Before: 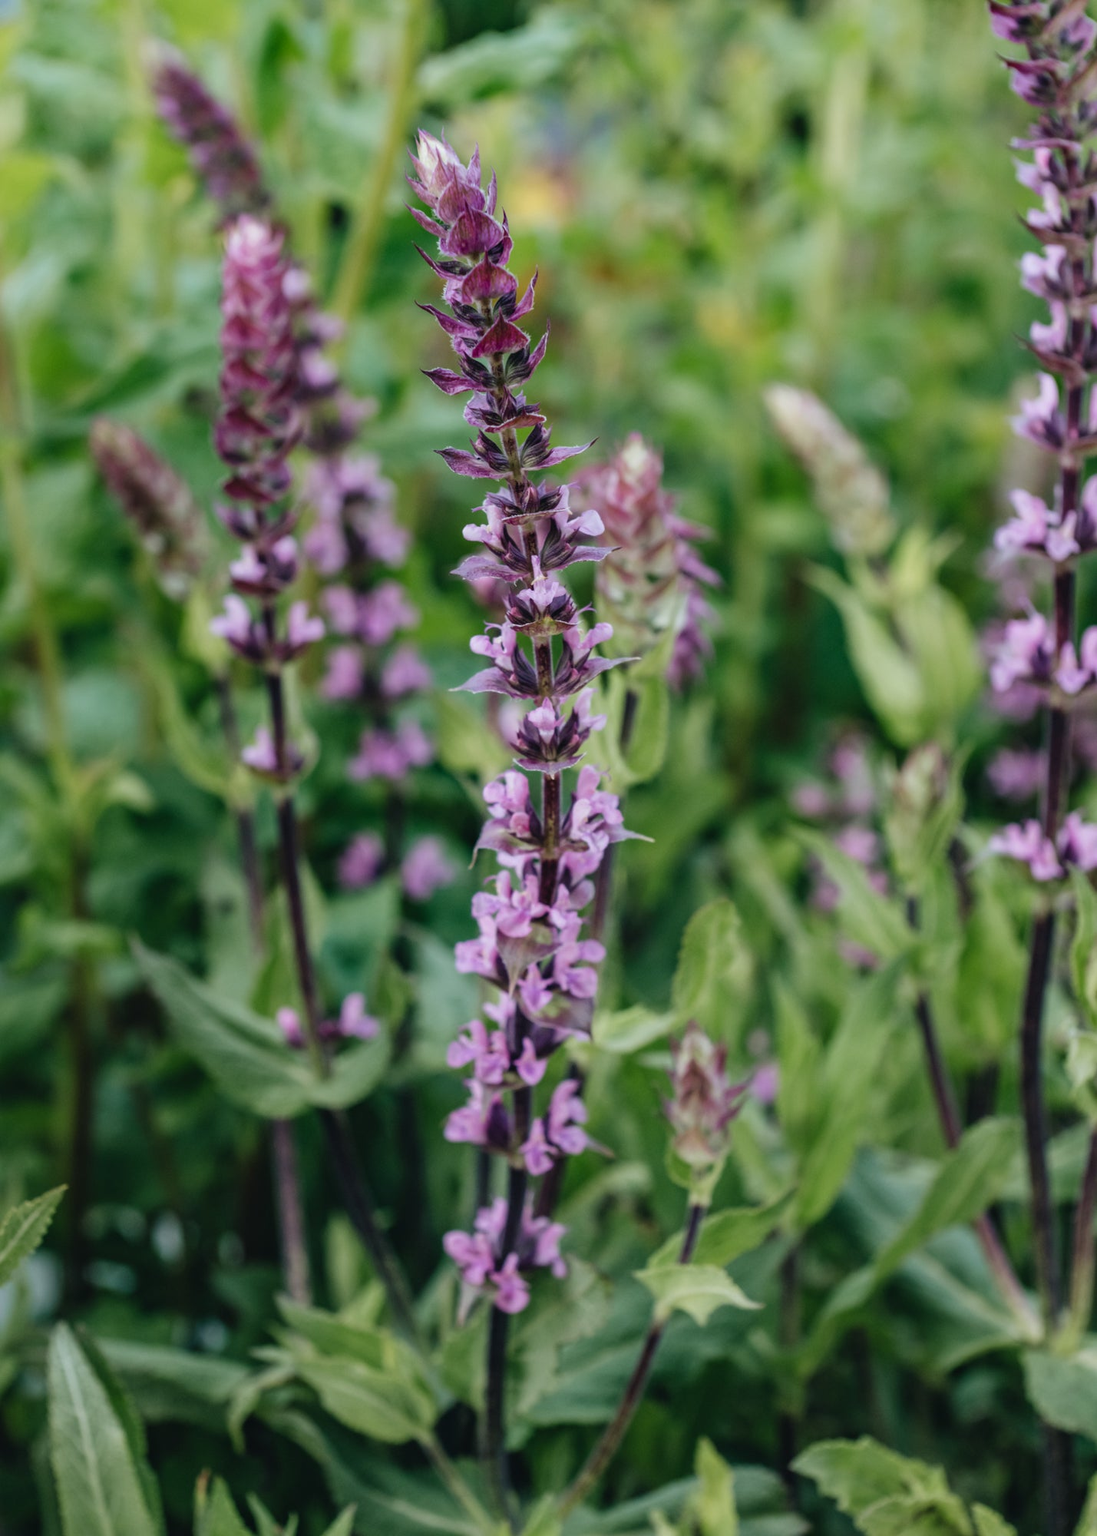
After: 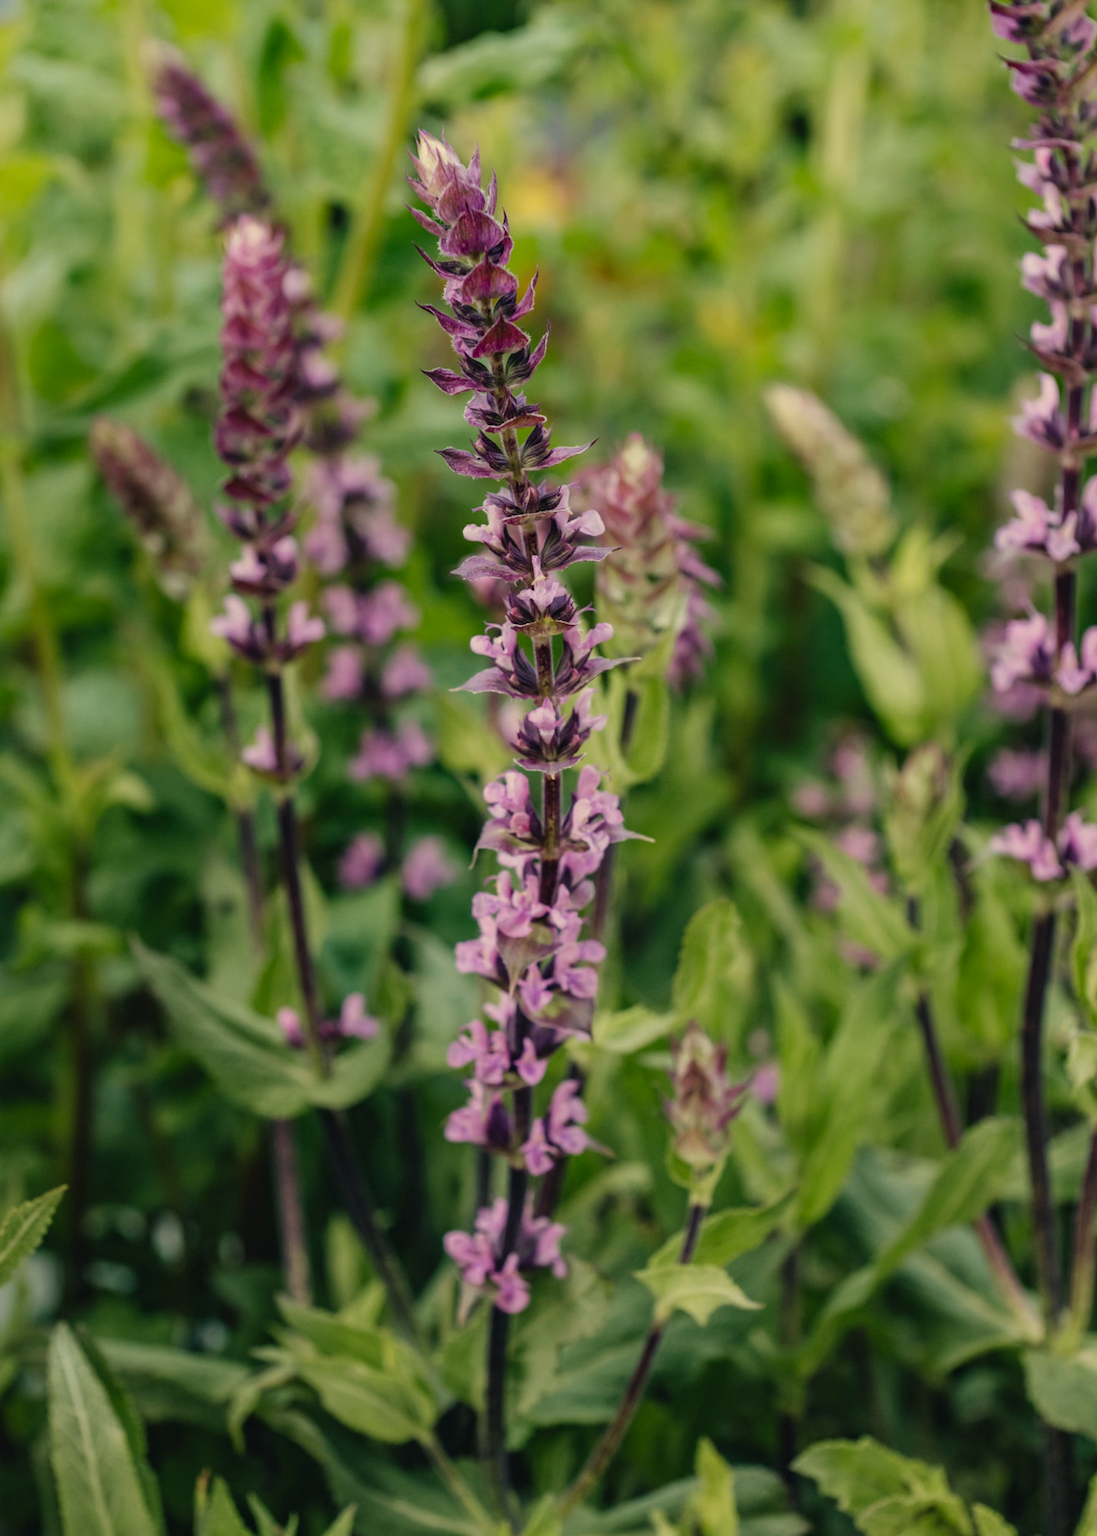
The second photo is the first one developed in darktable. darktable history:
color correction: highlights a* 2.72, highlights b* 22.8
exposure: exposure -0.151 EV, compensate highlight preservation false
